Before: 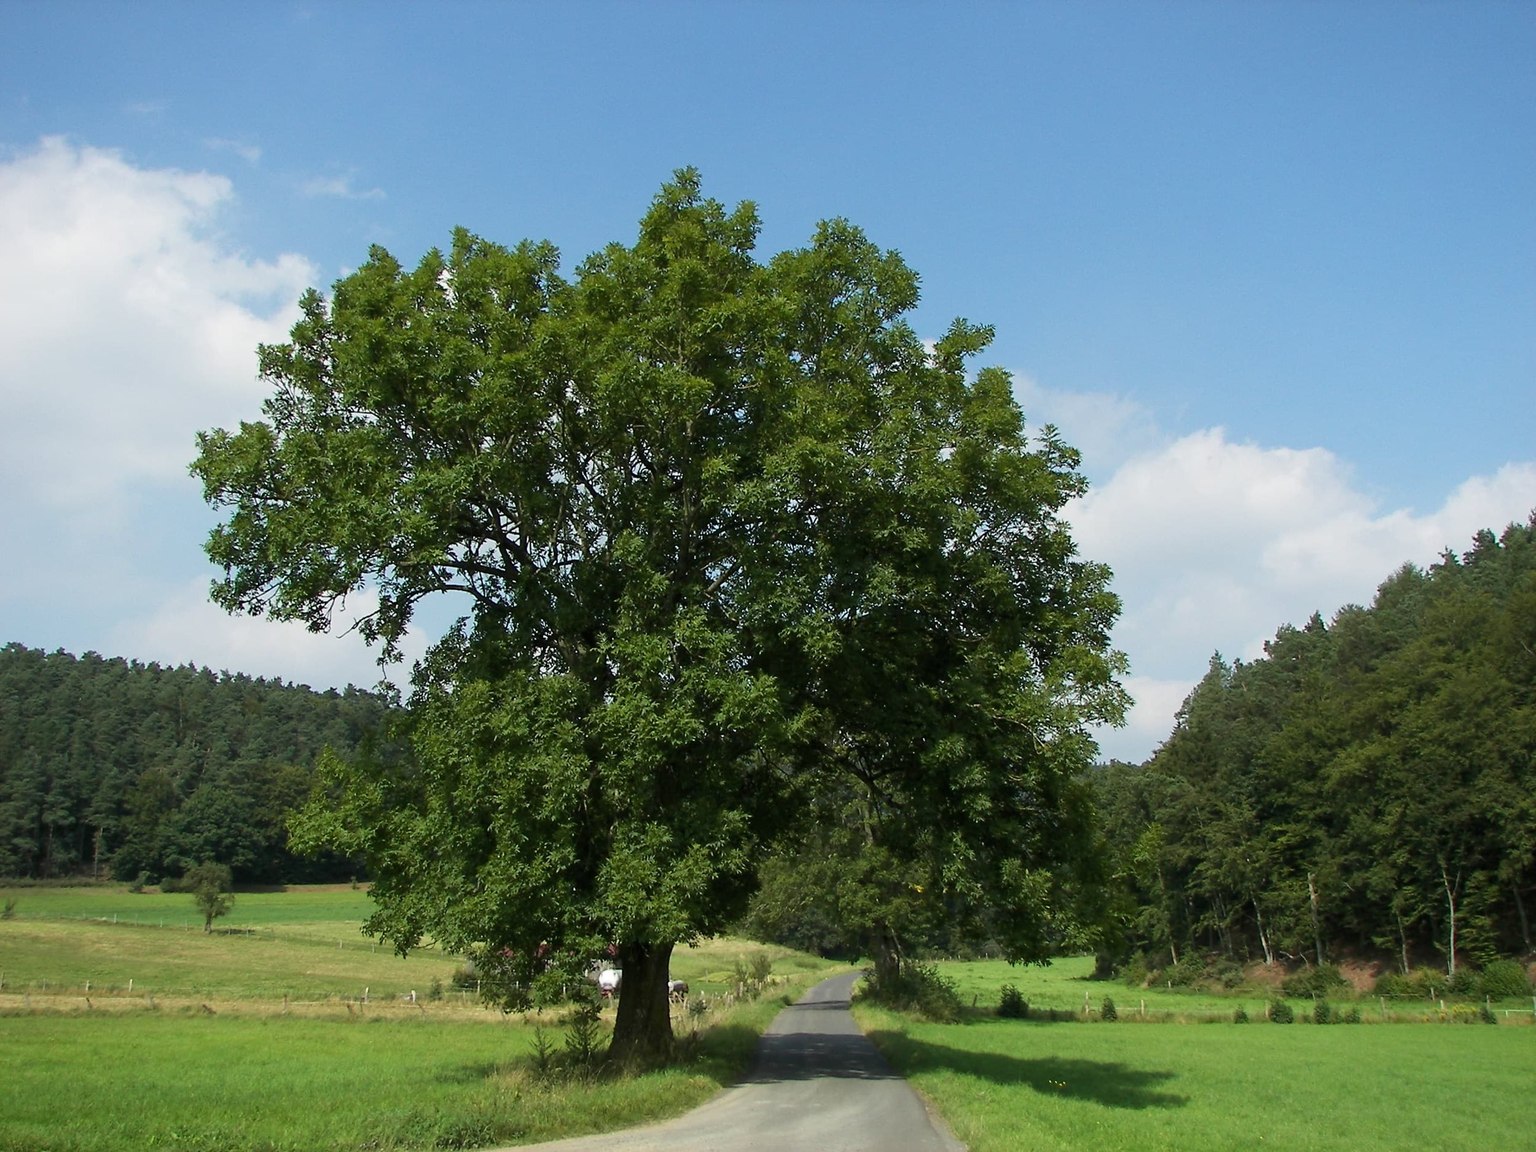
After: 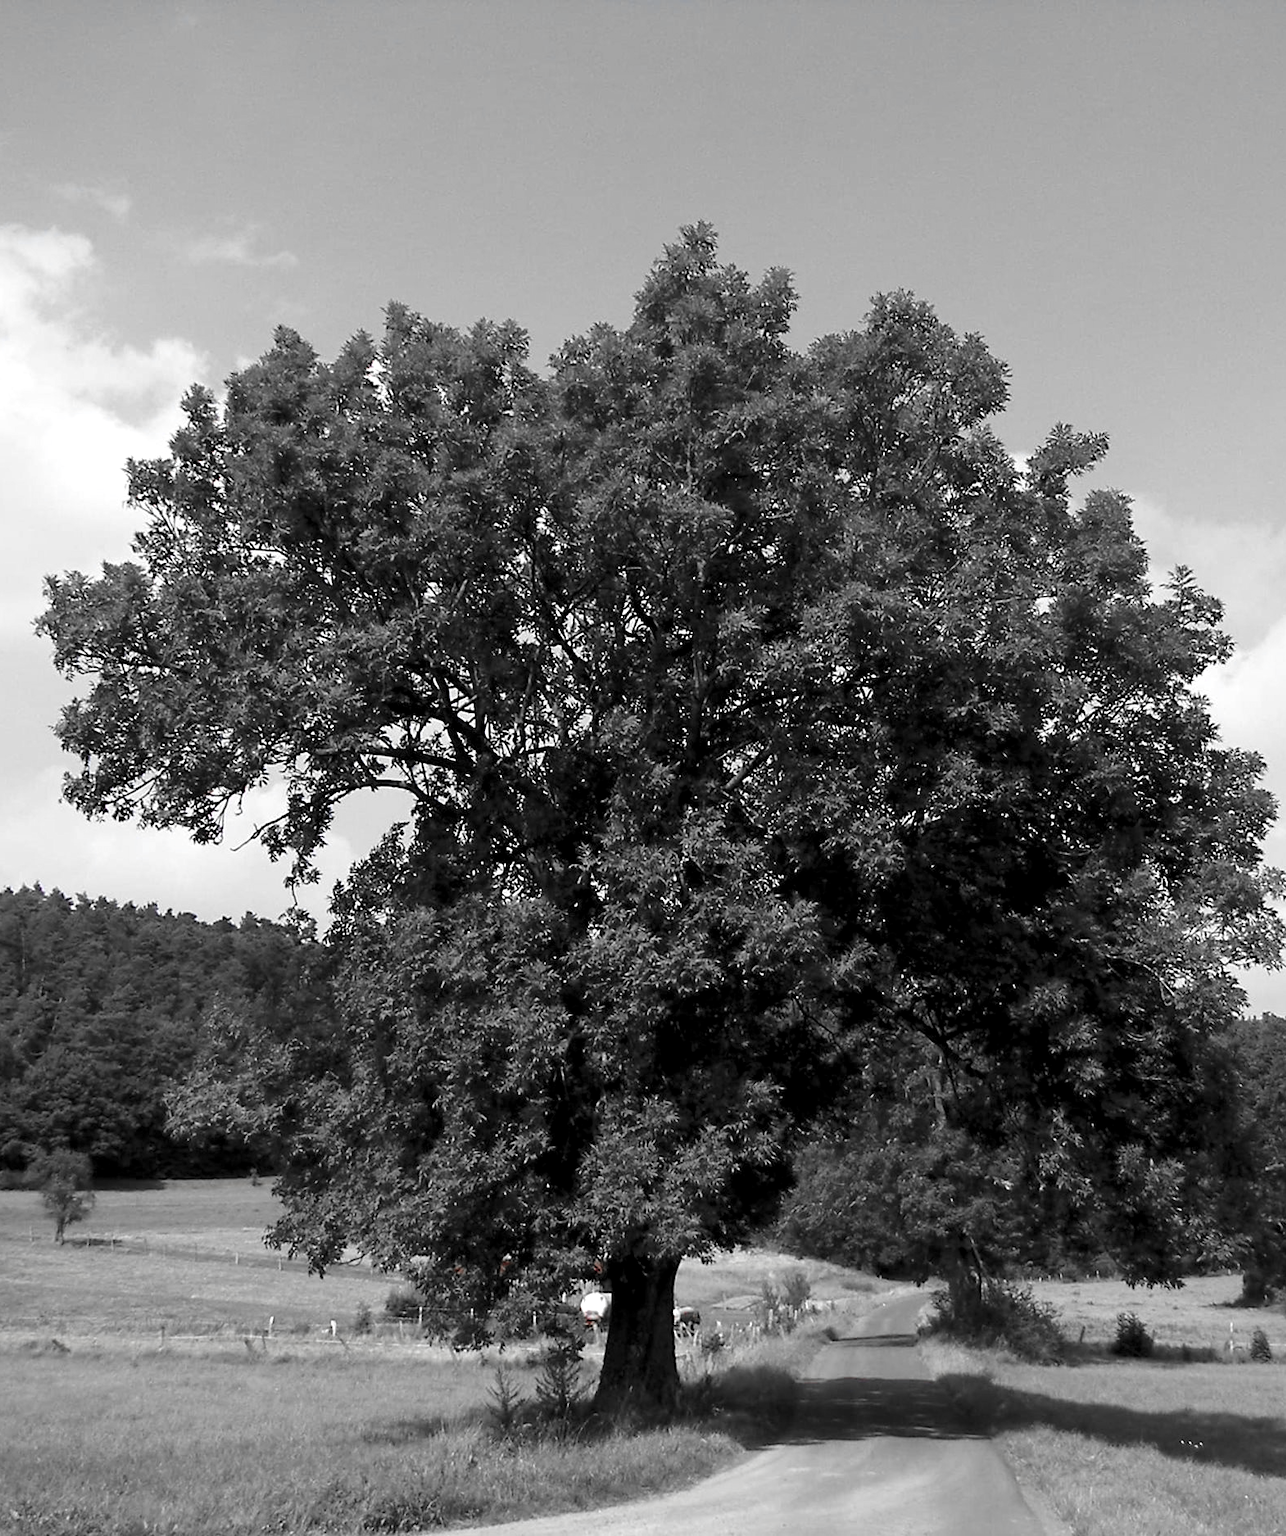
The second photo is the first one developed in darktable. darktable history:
crop: left 10.644%, right 26.528%
levels: levels [0.055, 0.477, 0.9]
color zones: curves: ch0 [(0, 0.278) (0.143, 0.5) (0.286, 0.5) (0.429, 0.5) (0.571, 0.5) (0.714, 0.5) (0.857, 0.5) (1, 0.5)]; ch1 [(0, 1) (0.143, 0.165) (0.286, 0) (0.429, 0) (0.571, 0) (0.714, 0) (0.857, 0.5) (1, 0.5)]; ch2 [(0, 0.508) (0.143, 0.5) (0.286, 0.5) (0.429, 0.5) (0.571, 0.5) (0.714, 0.5) (0.857, 0.5) (1, 0.5)]
